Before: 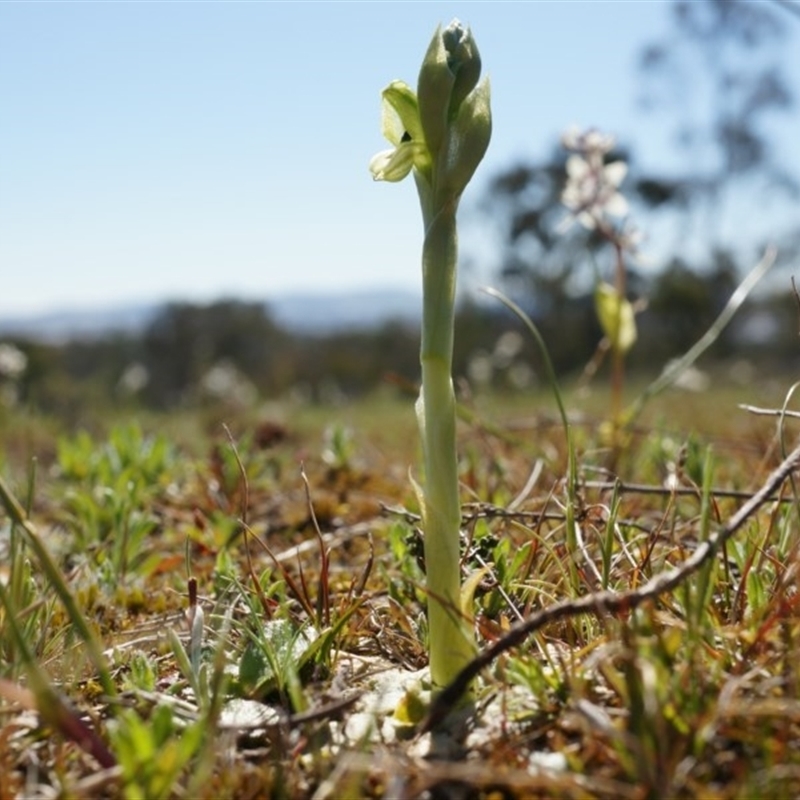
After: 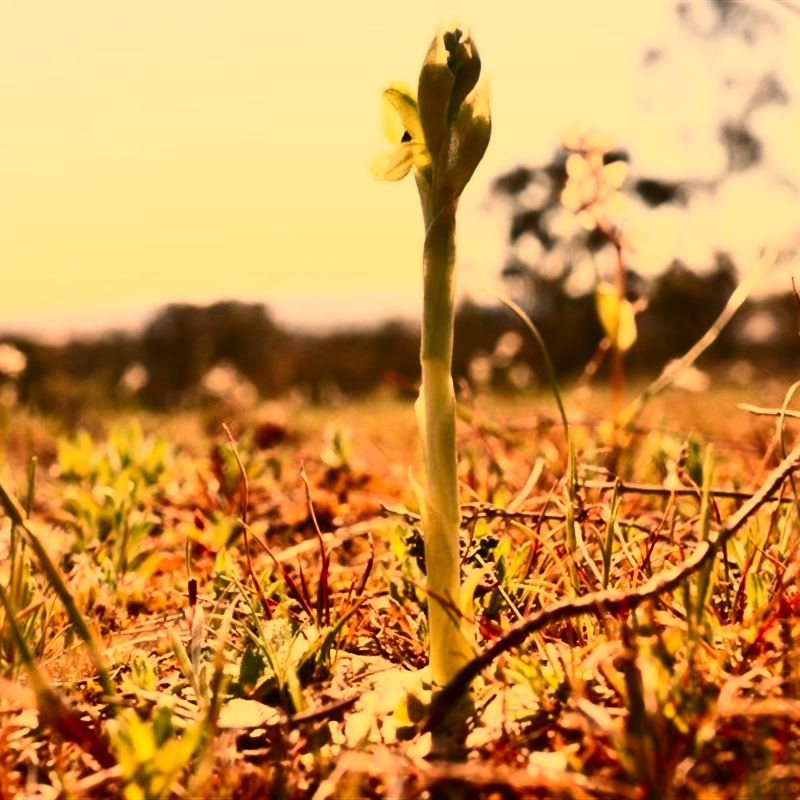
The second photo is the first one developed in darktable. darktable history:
contrast brightness saturation: contrast 0.4, brightness 0.05, saturation 0.25
white balance: red 1.467, blue 0.684
